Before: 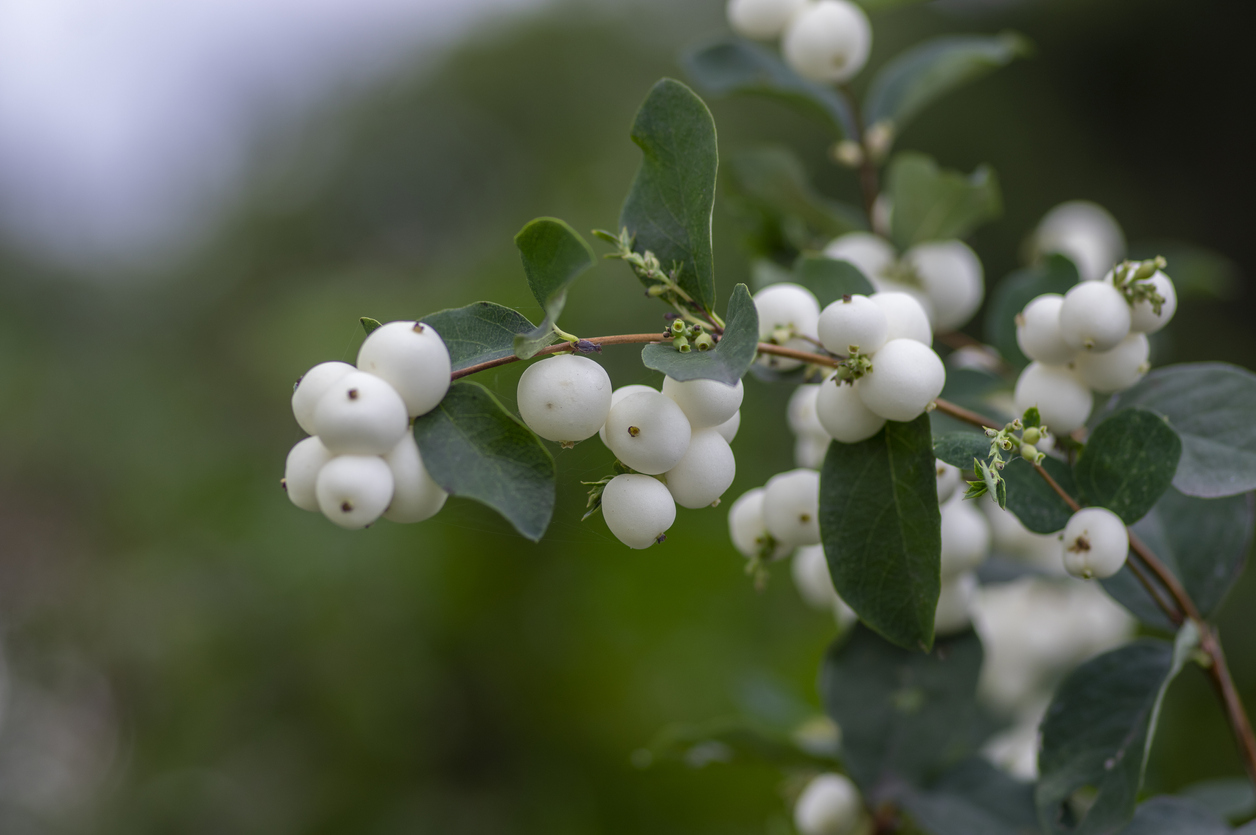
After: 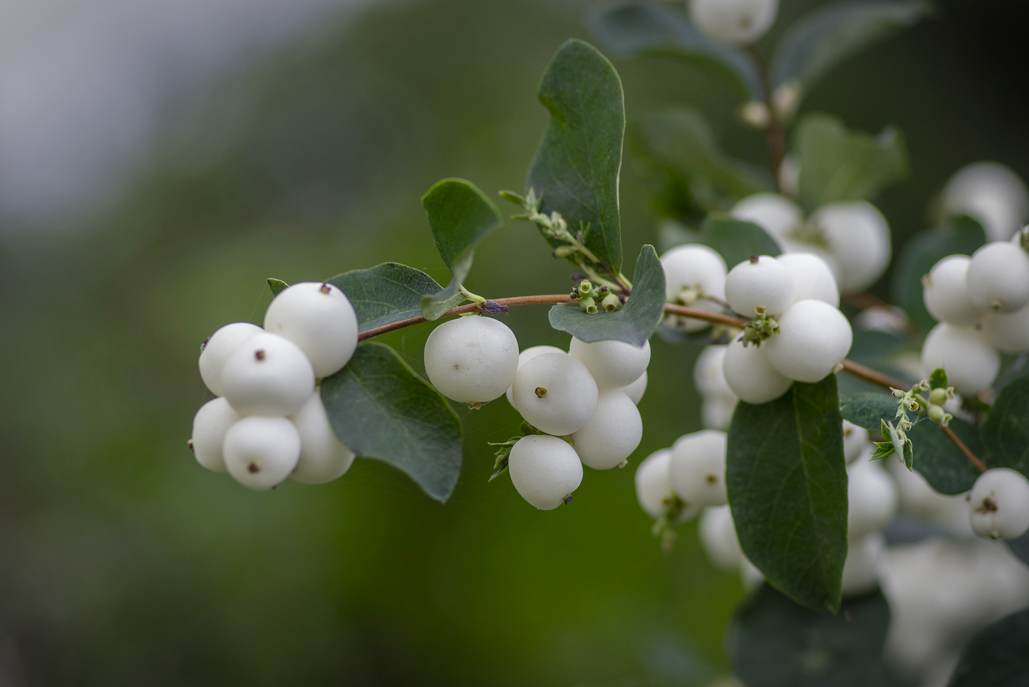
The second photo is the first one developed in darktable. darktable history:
vignetting: automatic ratio true
color balance rgb: perceptual saturation grading › global saturation 0.864%, perceptual saturation grading › highlights -32.102%, perceptual saturation grading › mid-tones 5.698%, perceptual saturation grading › shadows 17.748%, global vibrance 14.378%
crop and rotate: left 7.437%, top 4.7%, right 10.557%, bottom 12.959%
